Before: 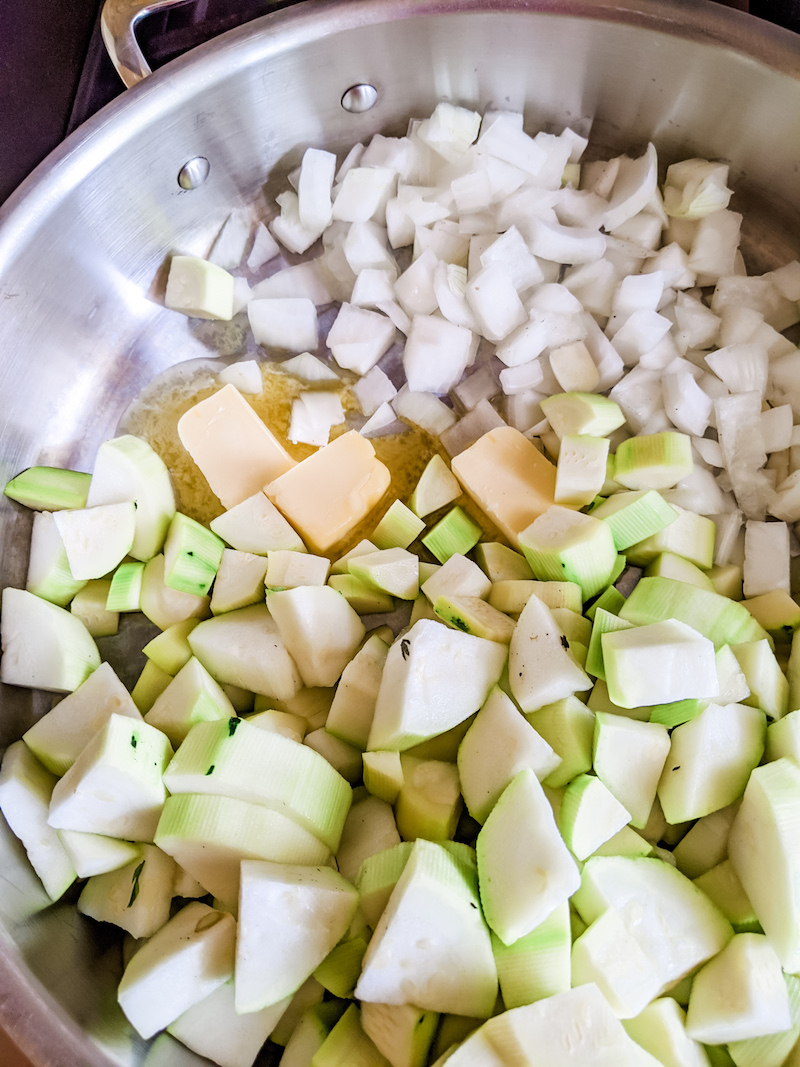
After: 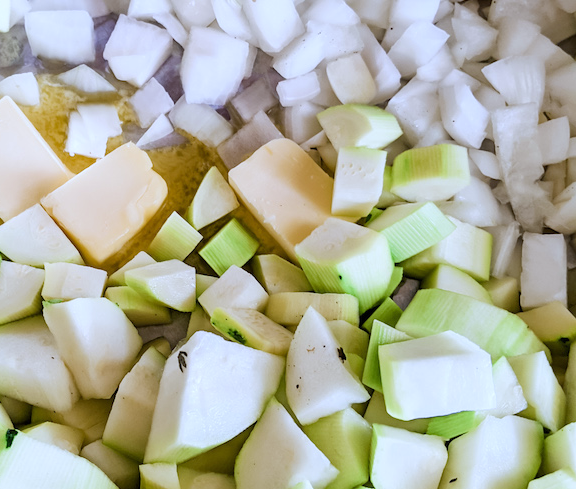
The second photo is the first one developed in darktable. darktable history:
white balance: red 0.931, blue 1.11
crop and rotate: left 27.938%, top 27.046%, bottom 27.046%
